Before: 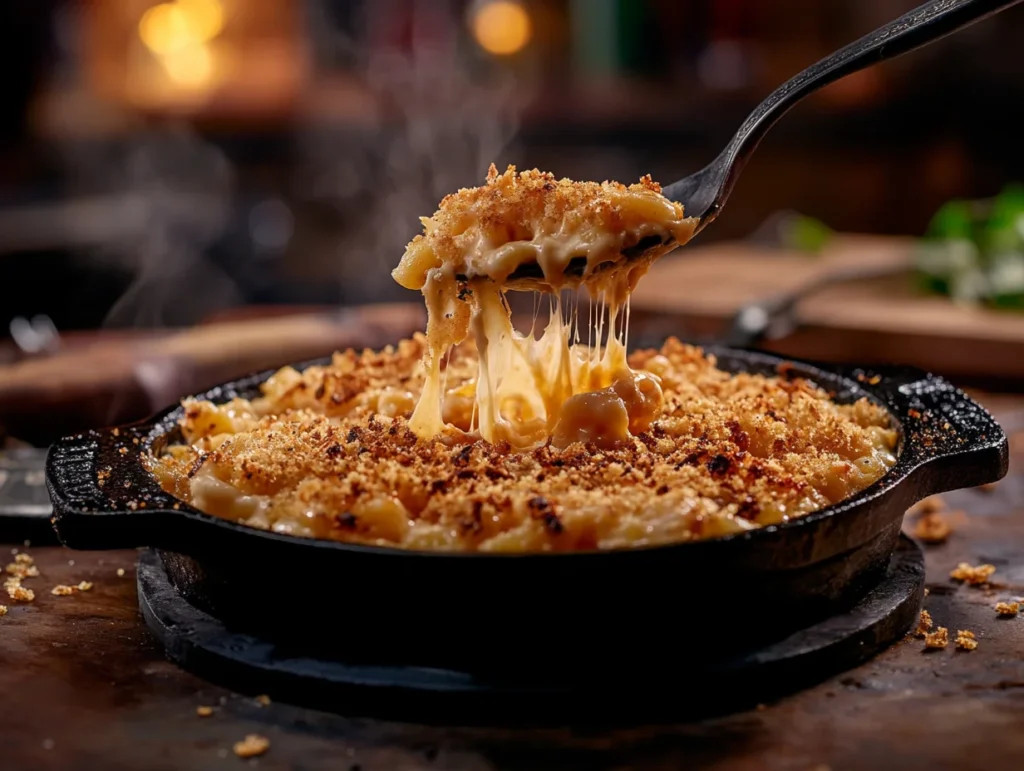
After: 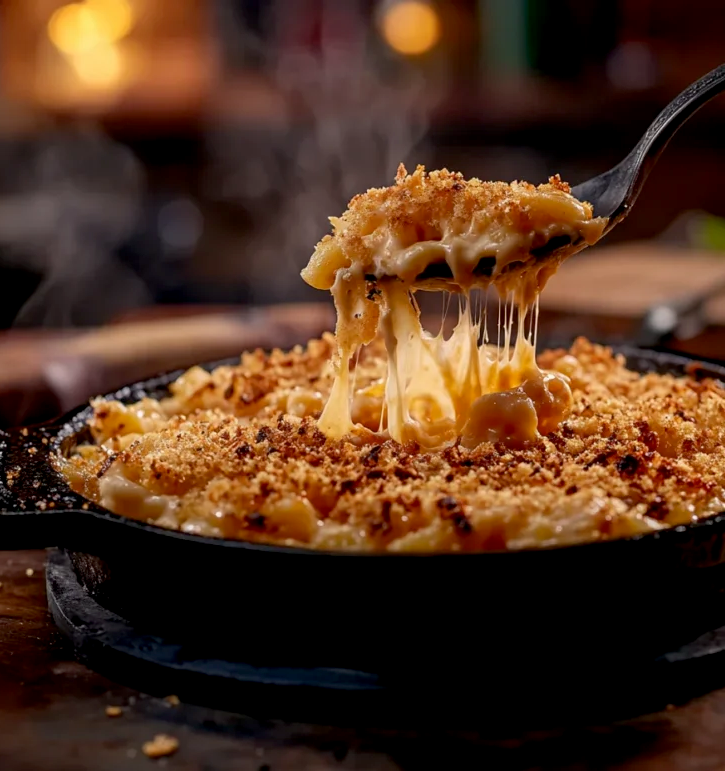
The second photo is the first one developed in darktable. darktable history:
crop and rotate: left 8.942%, right 20.24%
exposure: black level correction 0.005, exposure 0.003 EV, compensate exposure bias true, compensate highlight preservation false
